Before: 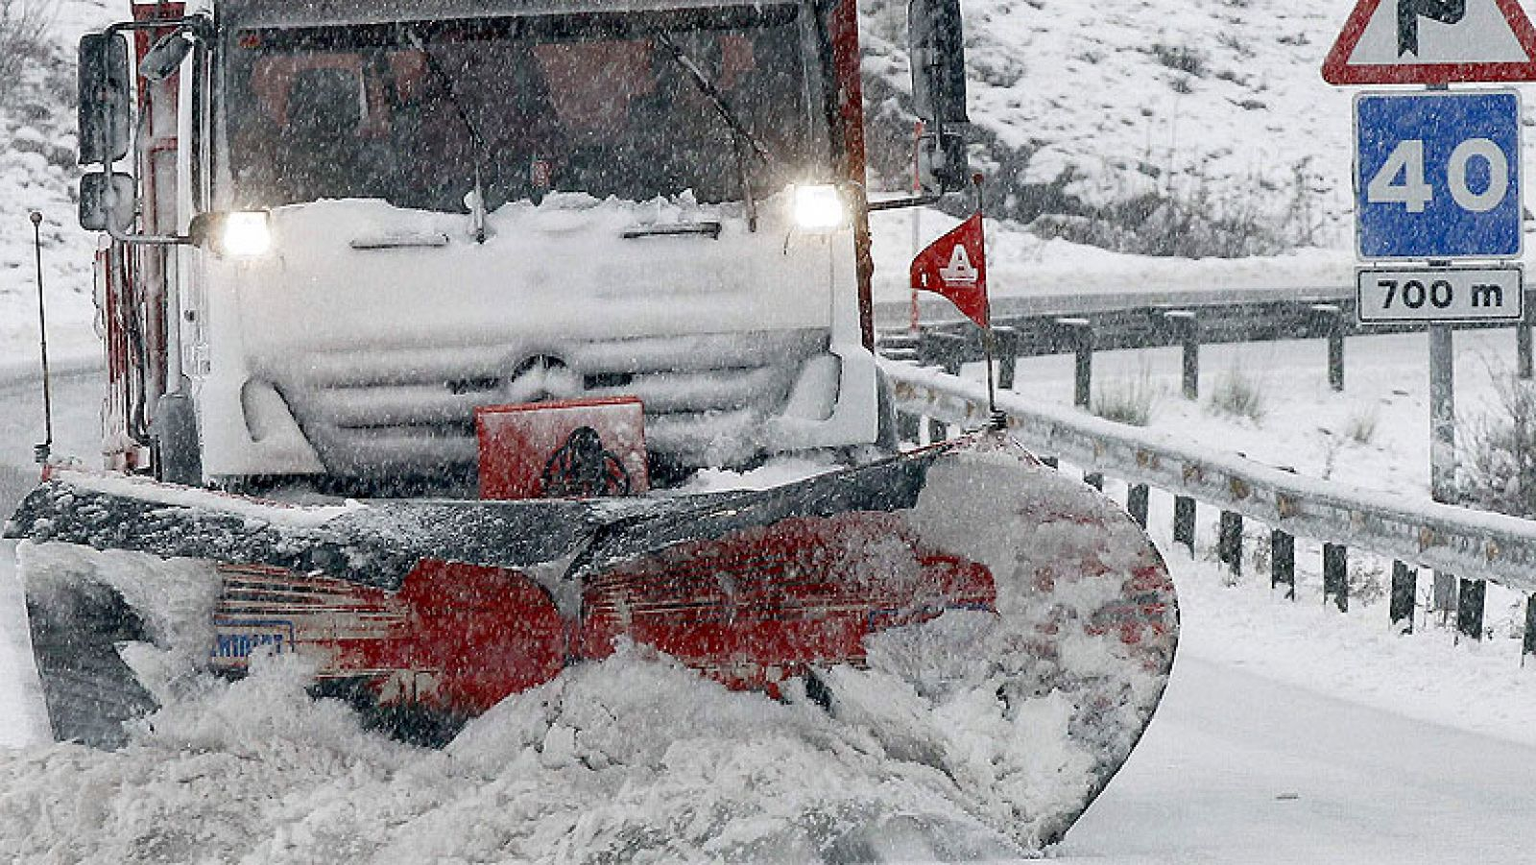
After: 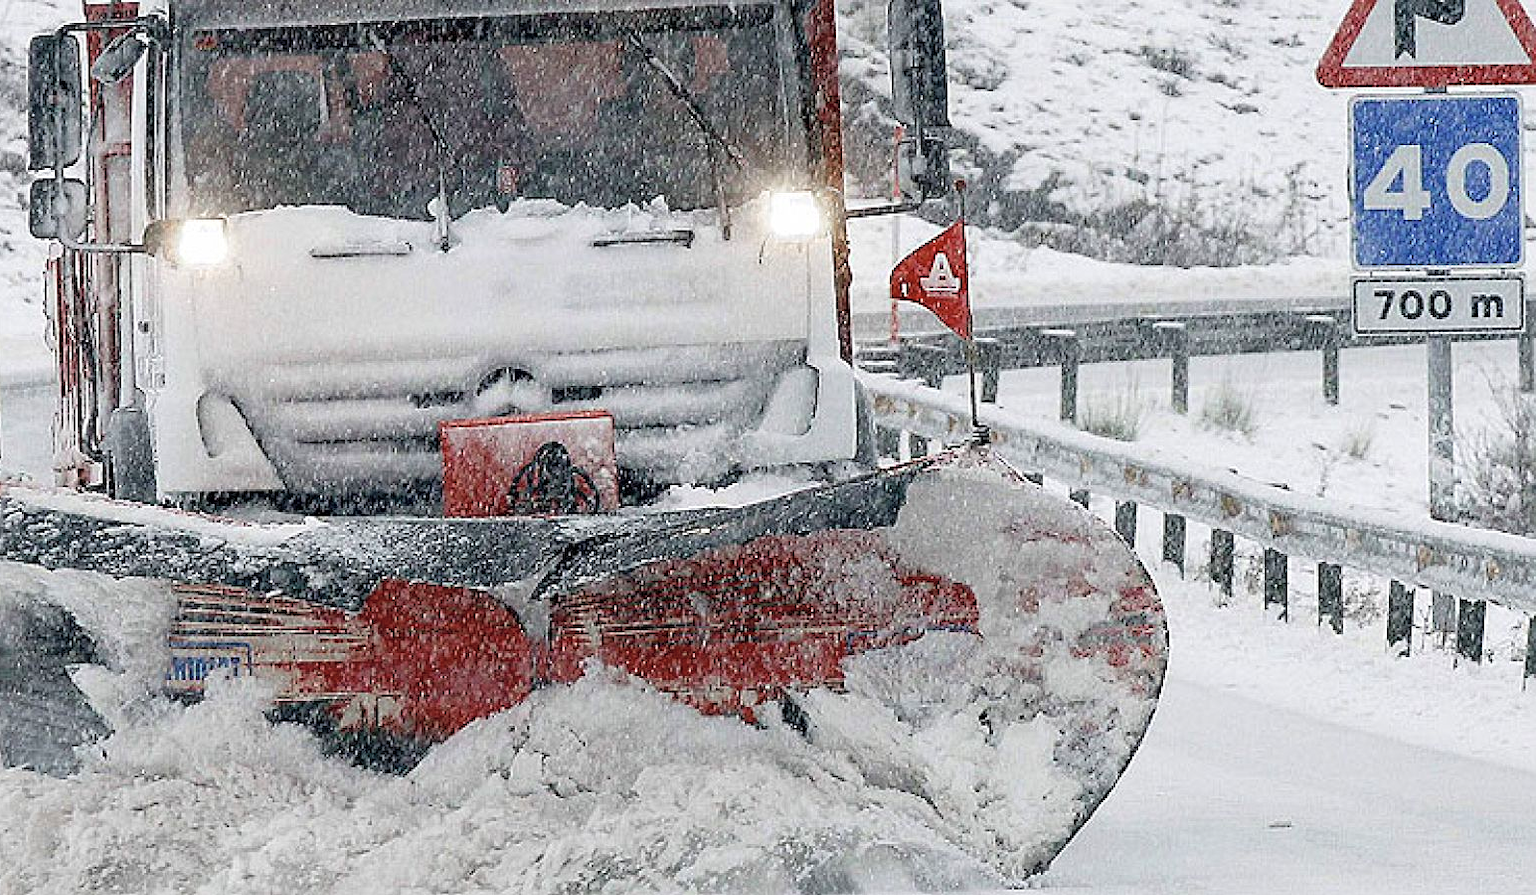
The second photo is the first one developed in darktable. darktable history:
crop and rotate: left 3.385%
sharpen: radius 2.12, amount 0.377, threshold 0.005
velvia: strength 9.47%
contrast brightness saturation: brightness 0.14
